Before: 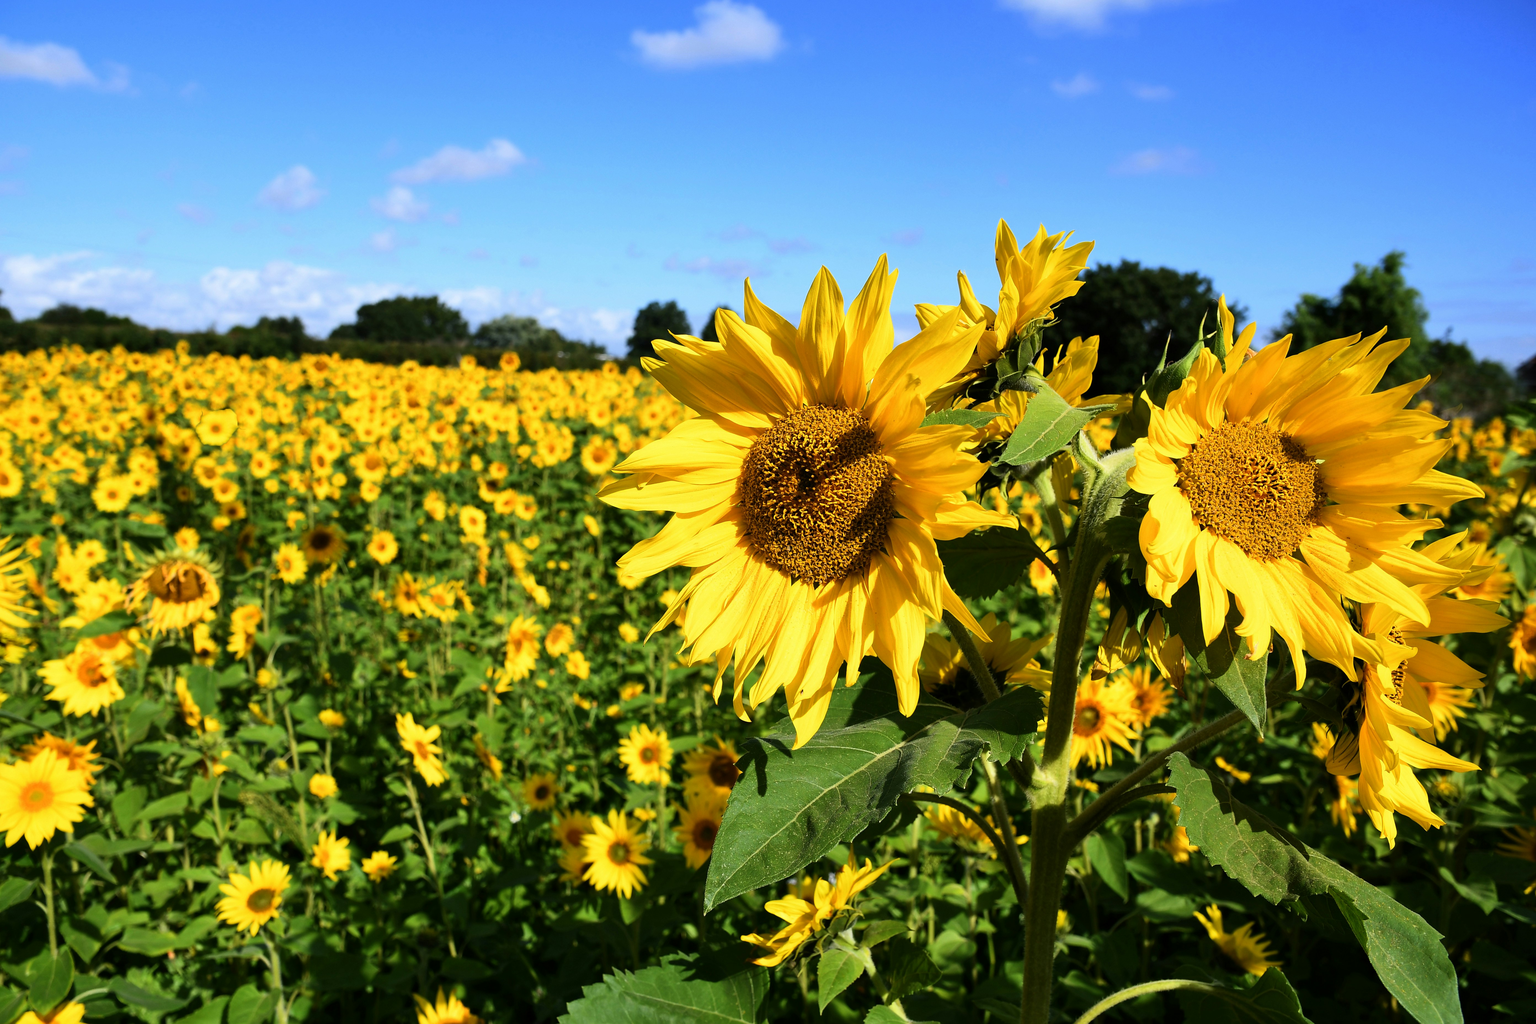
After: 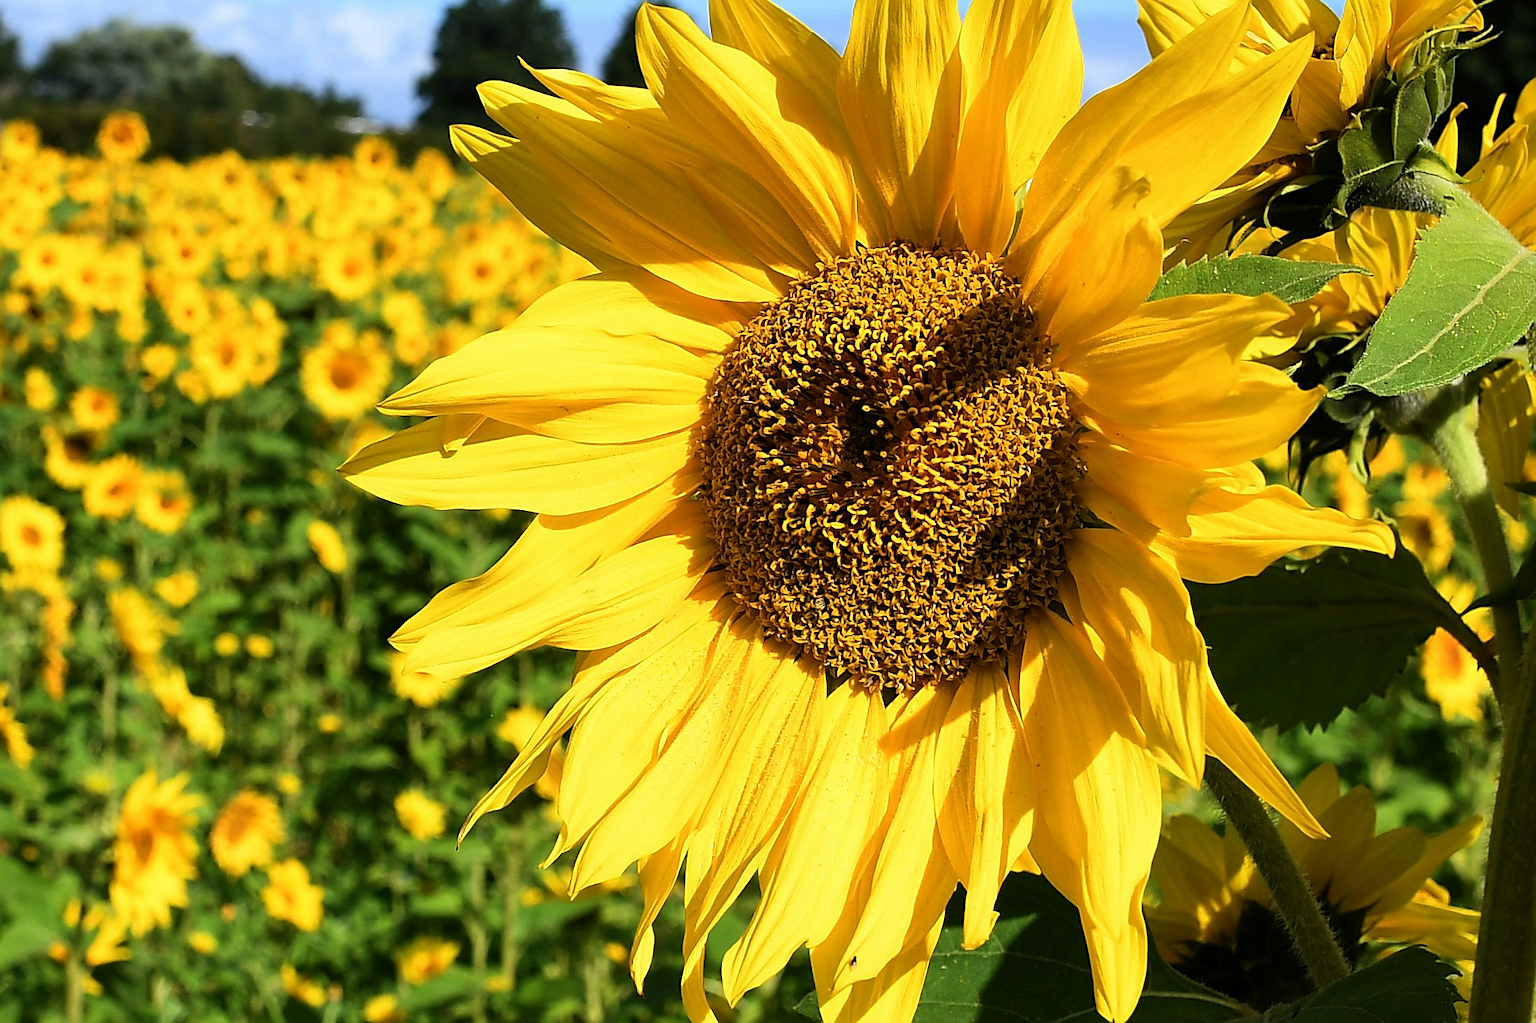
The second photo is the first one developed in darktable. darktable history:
crop: left 30%, top 30%, right 30%, bottom 30%
sharpen: amount 0.55
